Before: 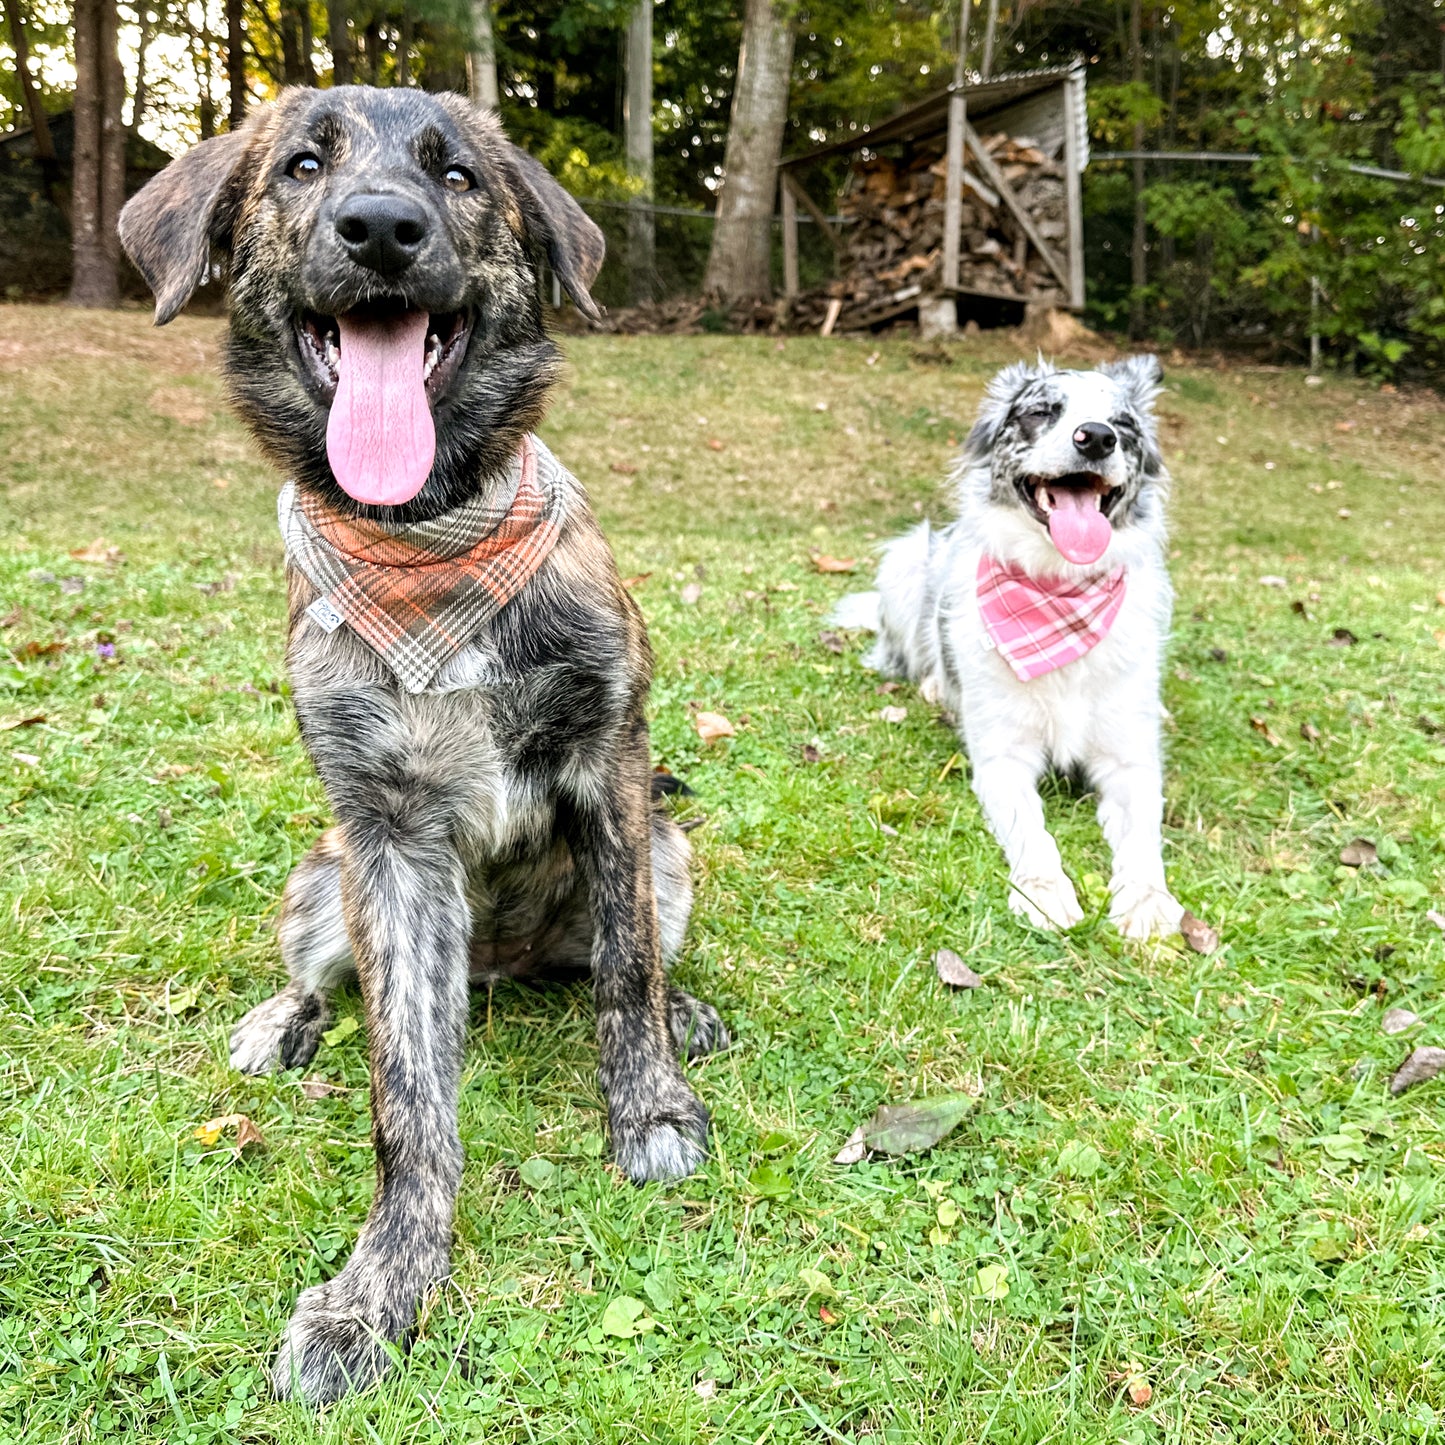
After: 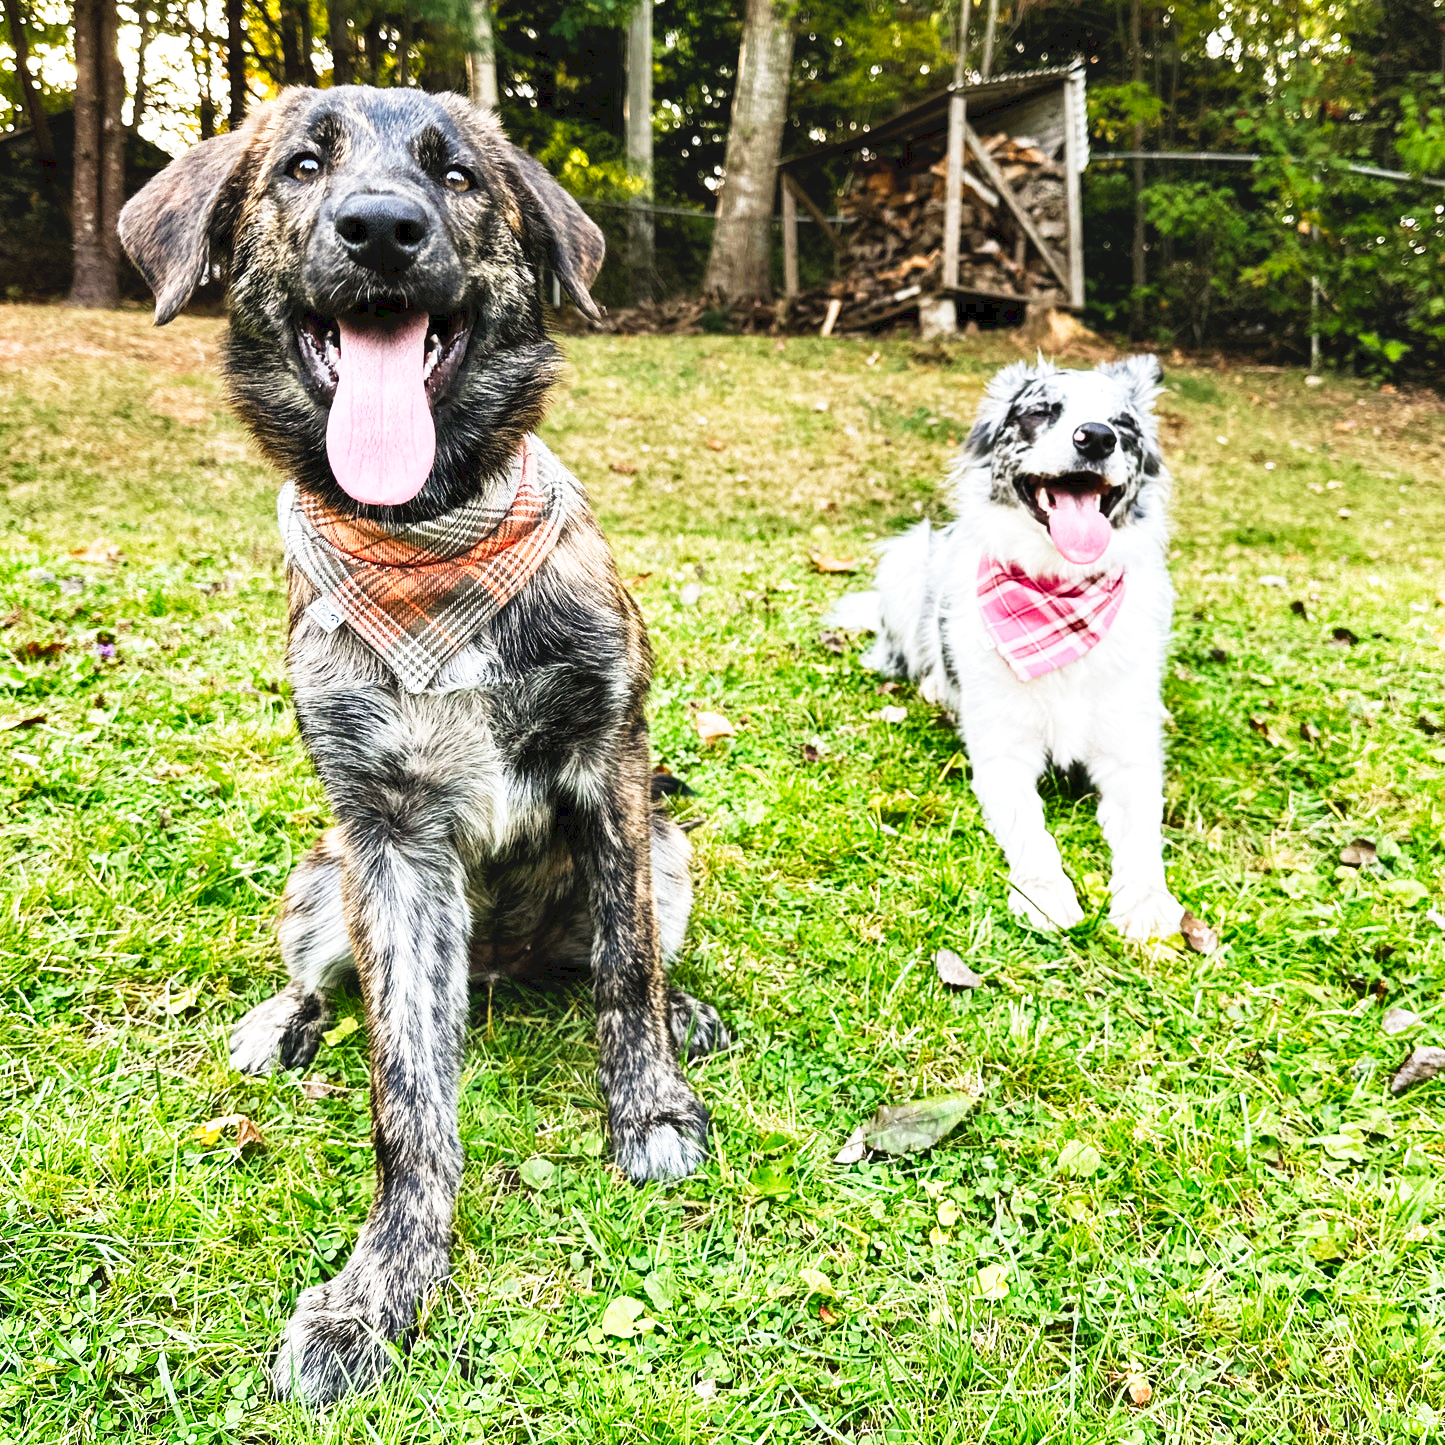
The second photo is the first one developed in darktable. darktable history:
shadows and highlights: low approximation 0.01, soften with gaussian
tone curve: curves: ch0 [(0, 0) (0.003, 0.063) (0.011, 0.063) (0.025, 0.063) (0.044, 0.066) (0.069, 0.071) (0.1, 0.09) (0.136, 0.116) (0.177, 0.144) (0.224, 0.192) (0.277, 0.246) (0.335, 0.311) (0.399, 0.399) (0.468, 0.49) (0.543, 0.589) (0.623, 0.709) (0.709, 0.827) (0.801, 0.918) (0.898, 0.969) (1, 1)], preserve colors none
